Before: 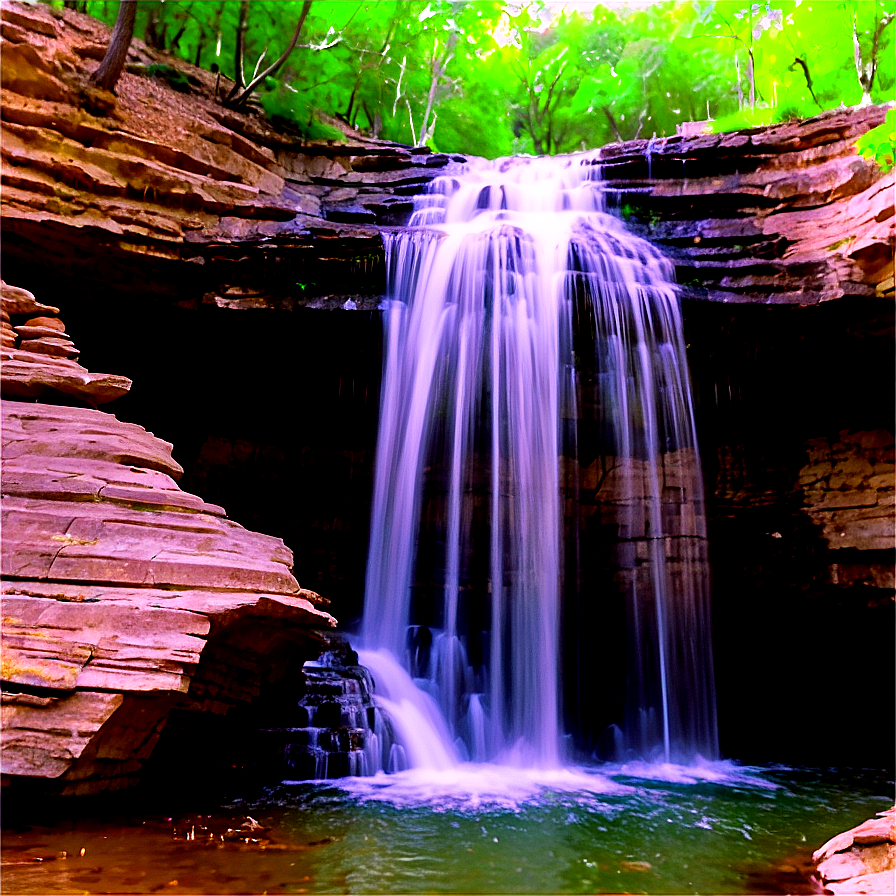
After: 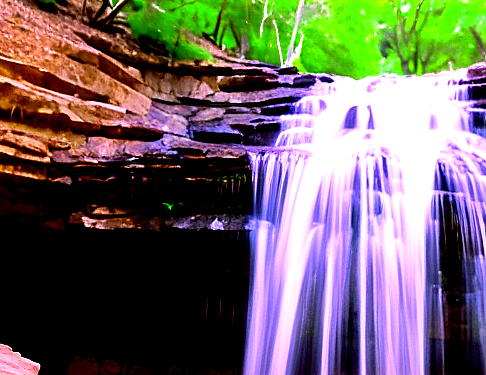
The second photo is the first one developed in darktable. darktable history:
crop: left 14.943%, top 9.033%, right 30.736%, bottom 49.054%
exposure: black level correction 0, exposure 0.896 EV, compensate exposure bias true, compensate highlight preservation false
